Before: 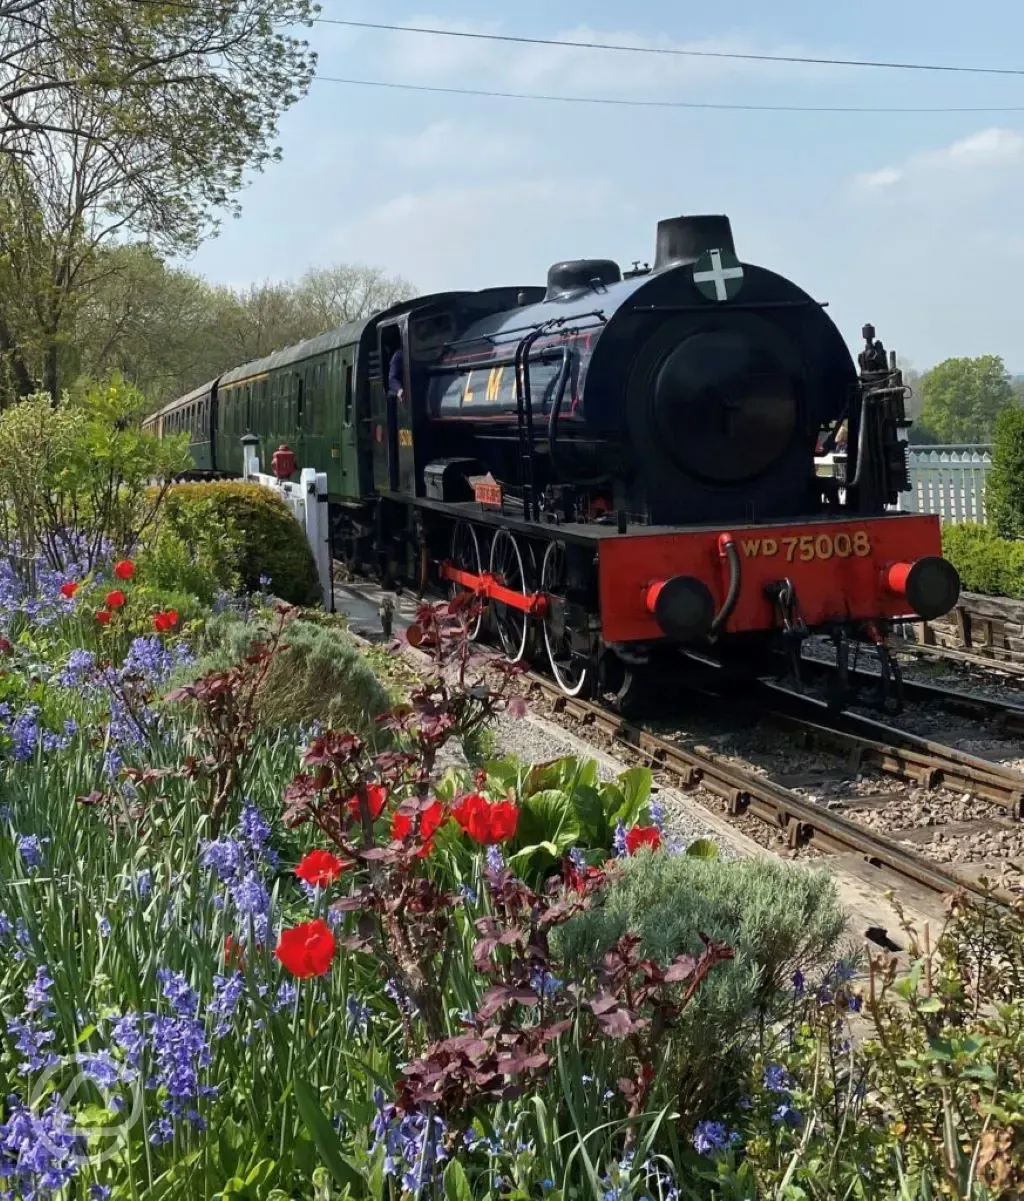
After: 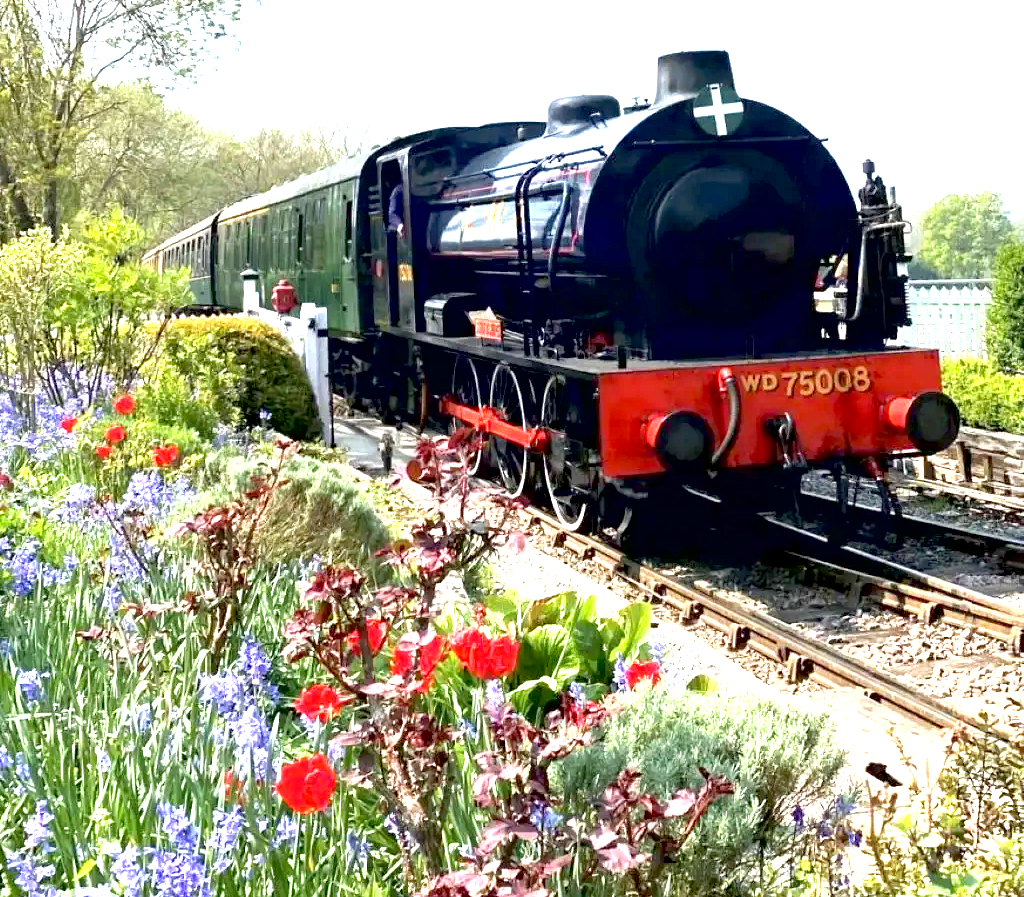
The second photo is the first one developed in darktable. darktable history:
crop: top 13.763%, bottom 11.493%
exposure: black level correction 0.005, exposure 2.071 EV, compensate highlight preservation false
local contrast: mode bilateral grid, contrast 11, coarseness 25, detail 115%, midtone range 0.2
